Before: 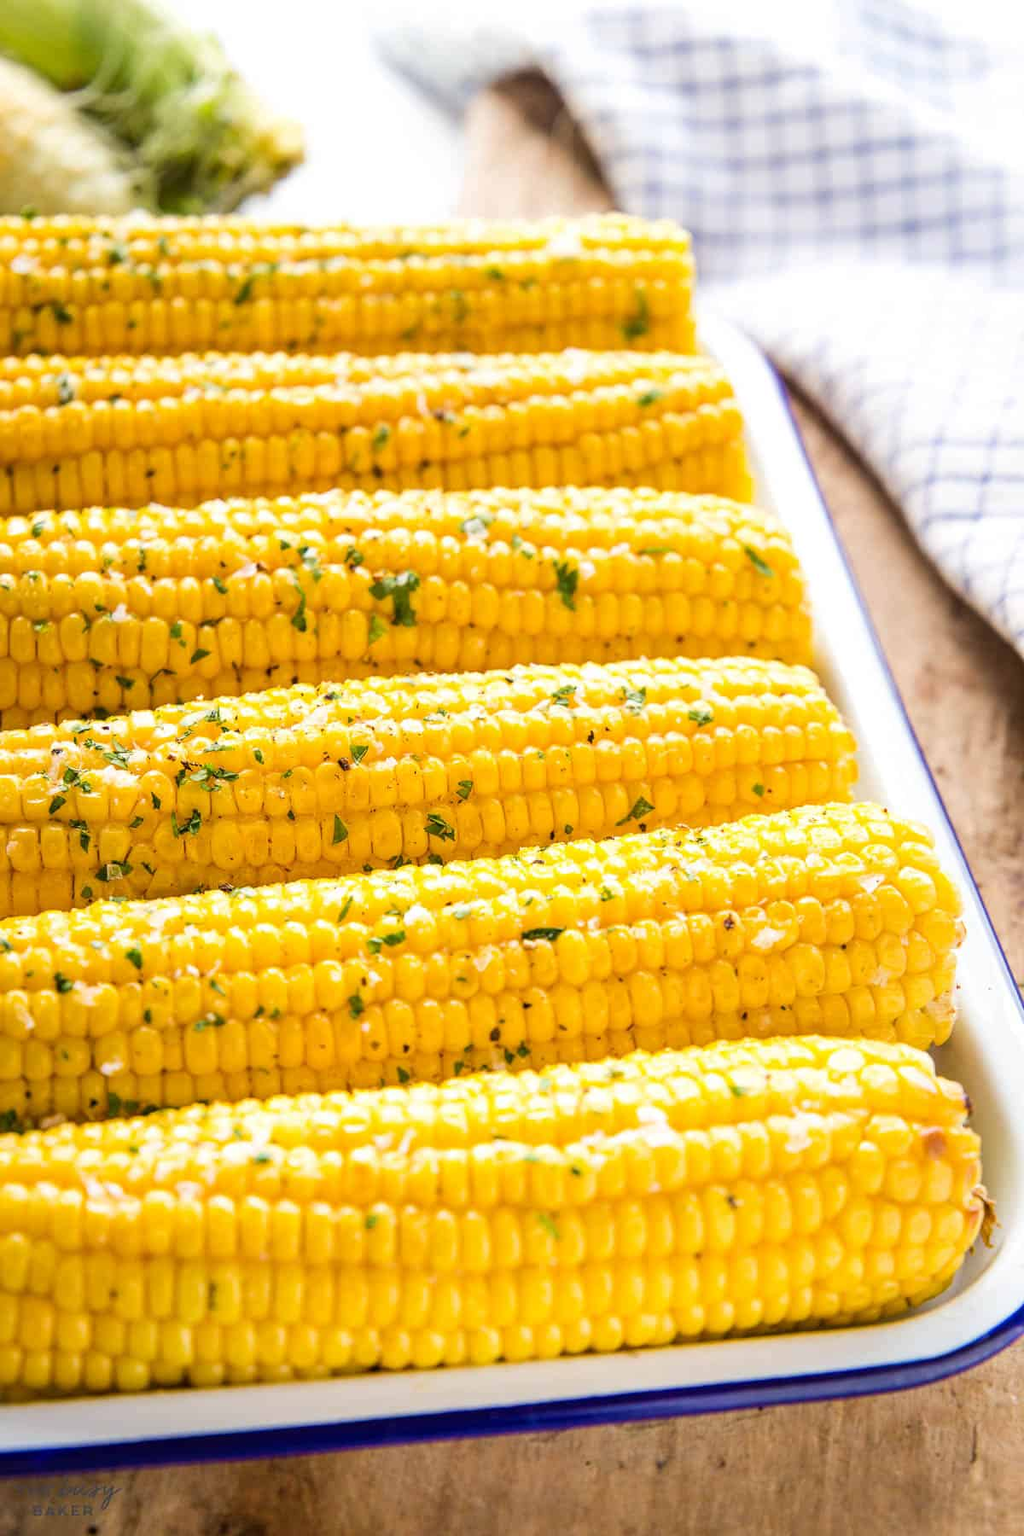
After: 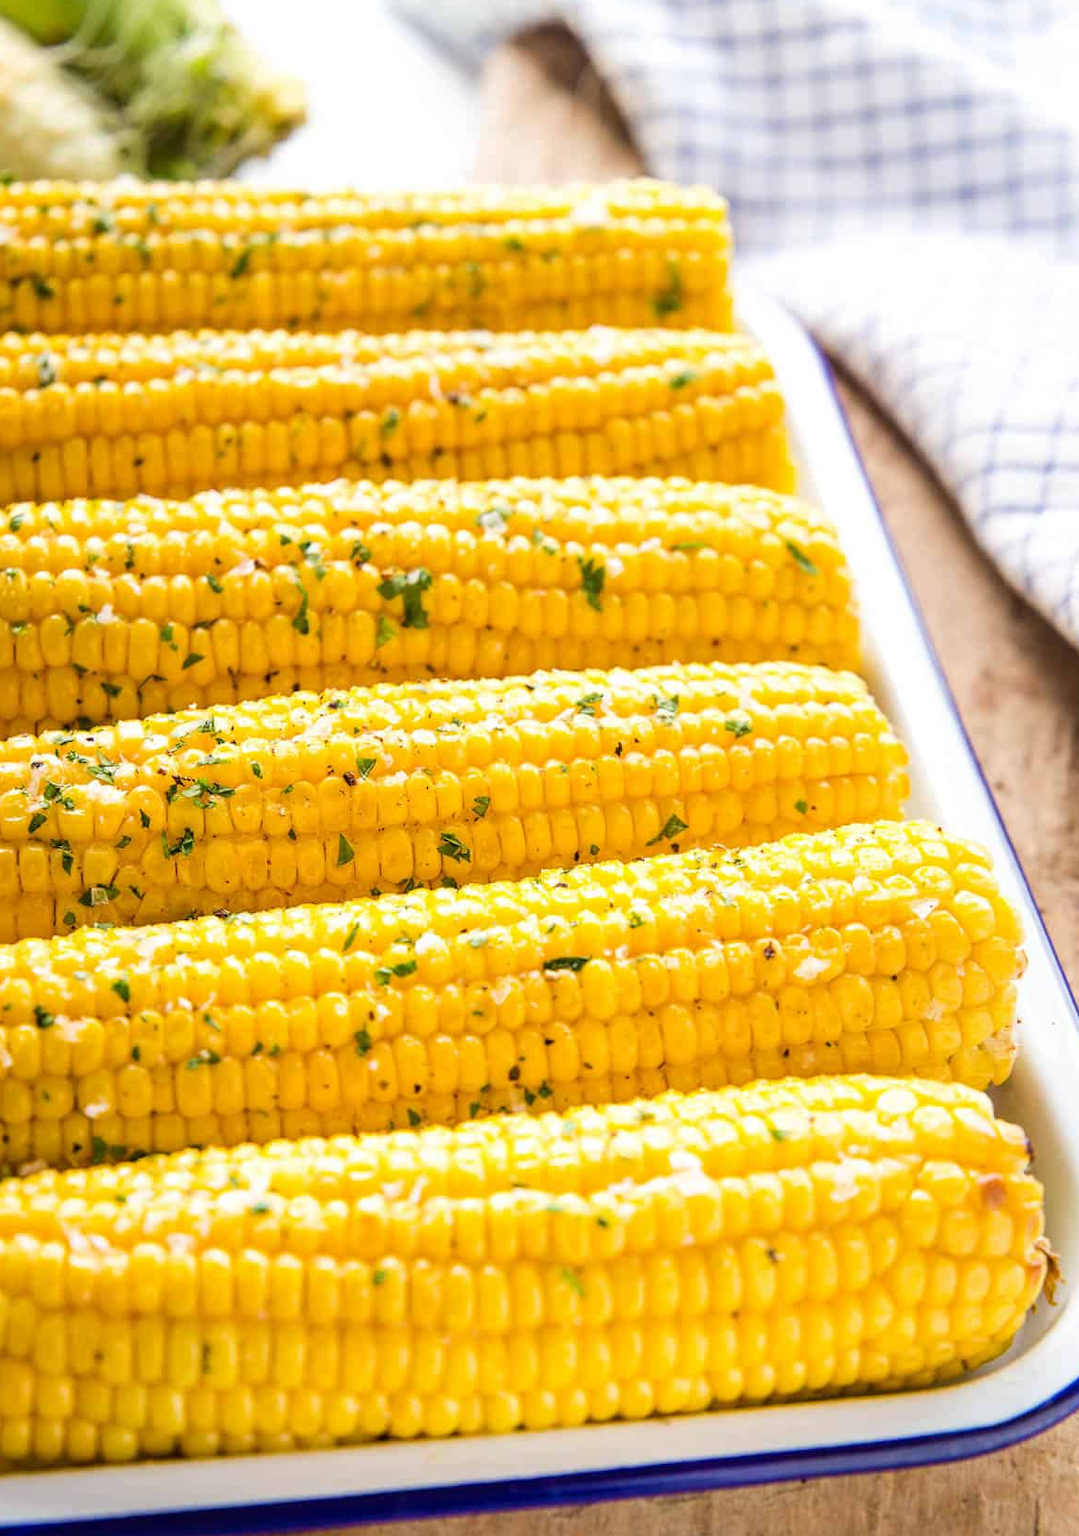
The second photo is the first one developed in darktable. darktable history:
crop: left 2.296%, top 3.27%, right 0.884%, bottom 4.933%
